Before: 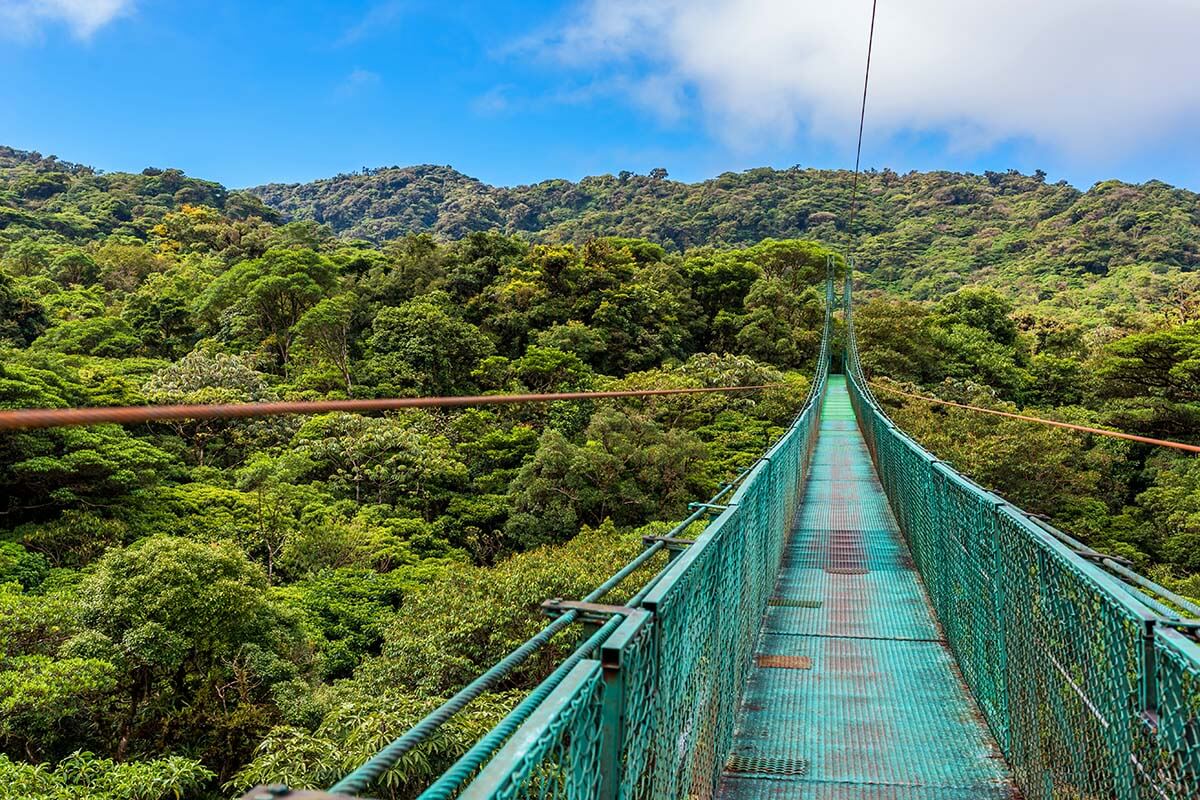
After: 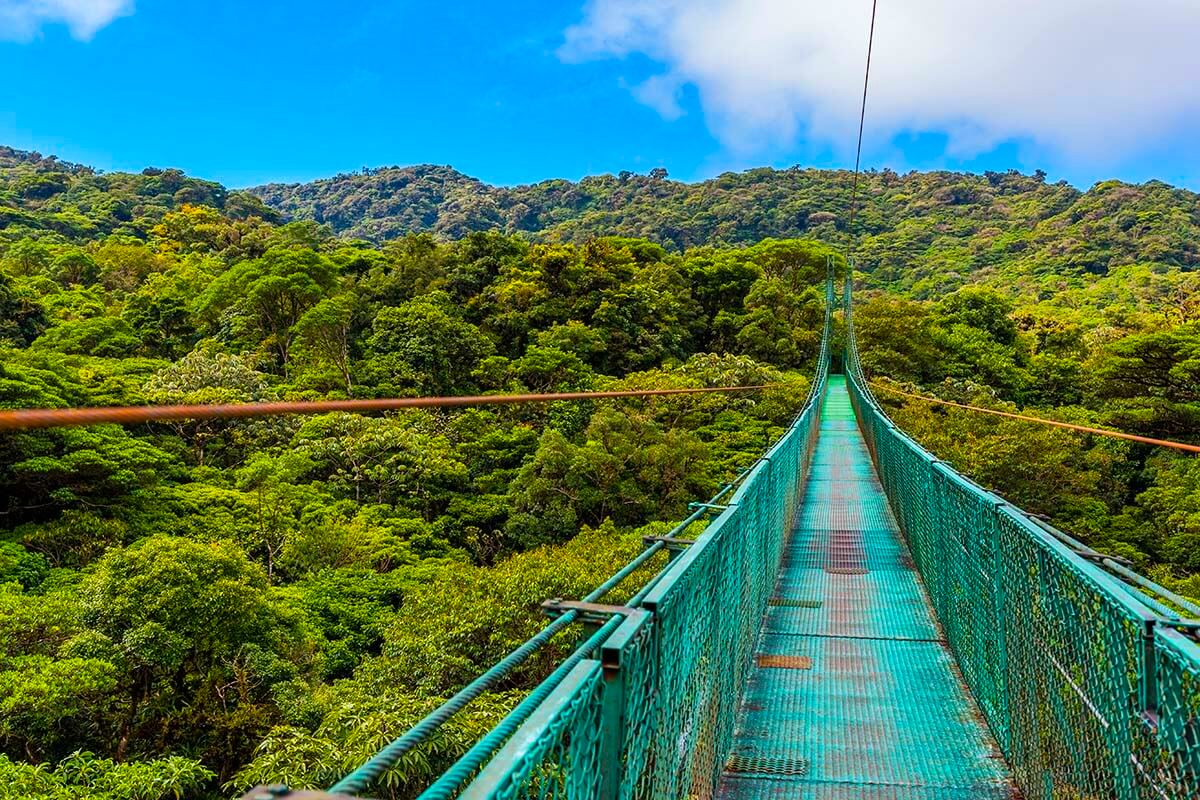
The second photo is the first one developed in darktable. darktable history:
color balance rgb: linear chroma grading › global chroma 9.807%, perceptual saturation grading › global saturation 30.769%, global vibrance 9.546%
